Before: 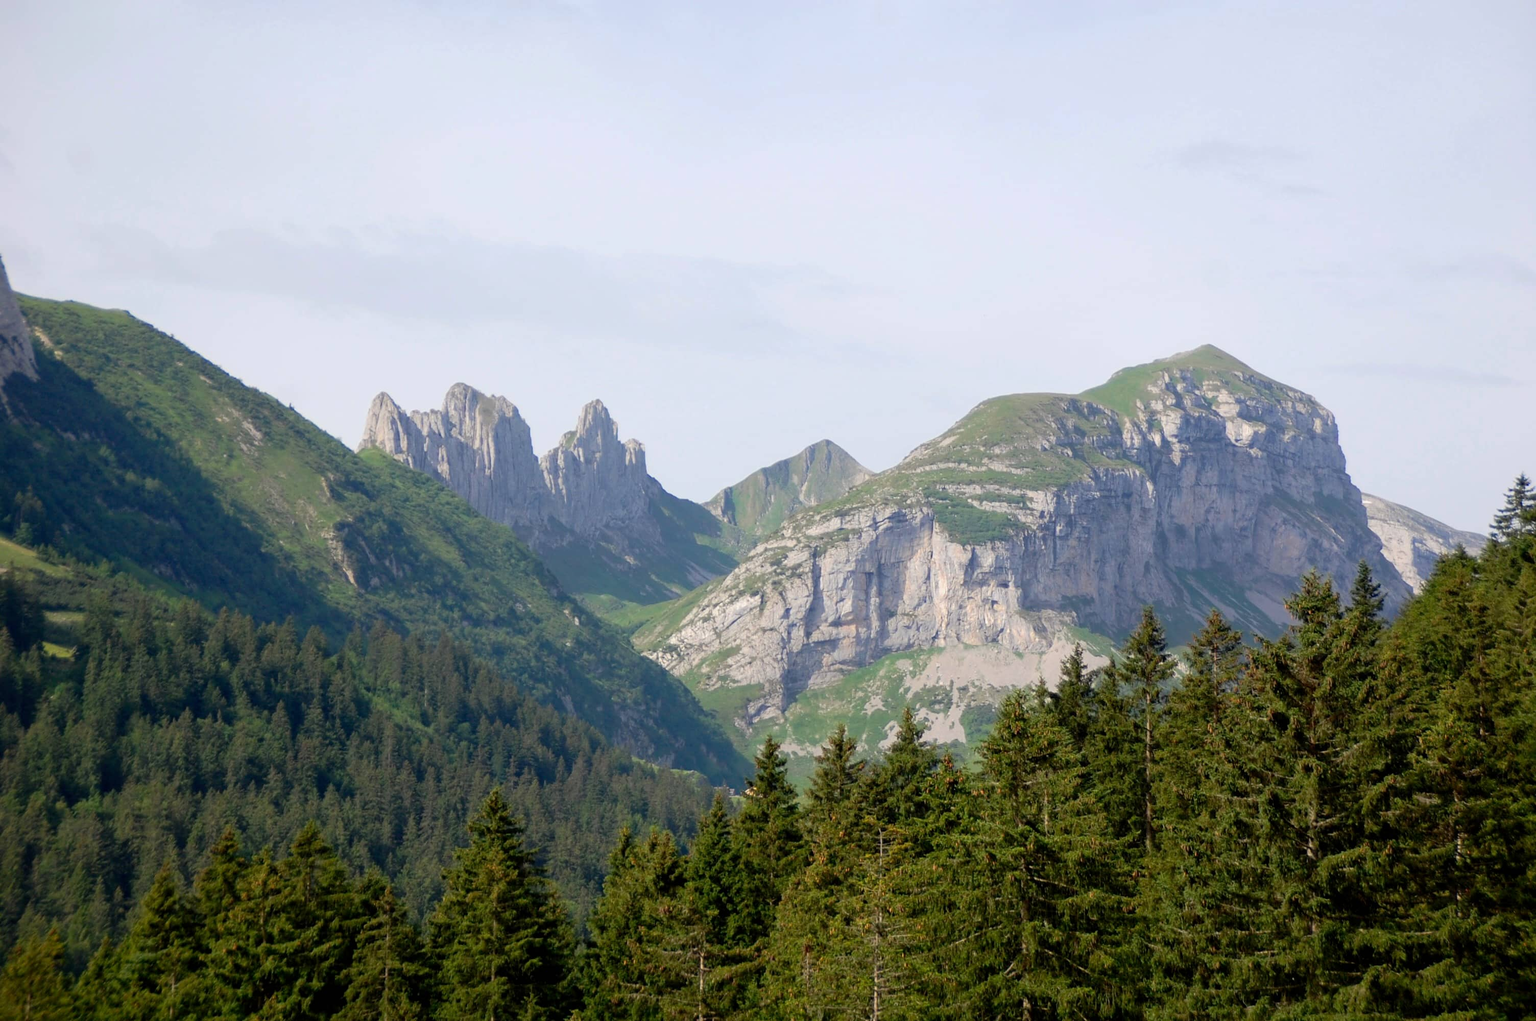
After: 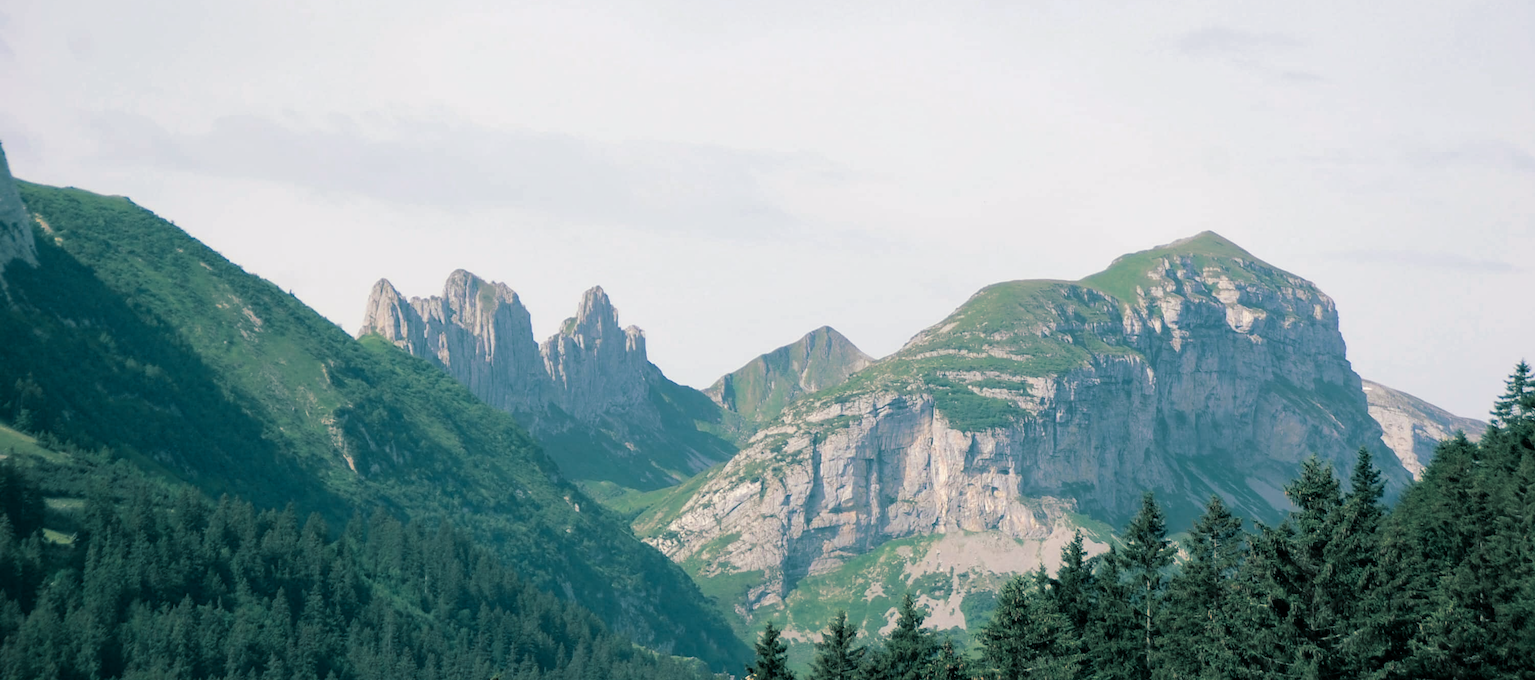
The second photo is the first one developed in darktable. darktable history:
split-toning: shadows › hue 186.43°, highlights › hue 49.29°, compress 30.29%
crop: top 11.166%, bottom 22.168%
